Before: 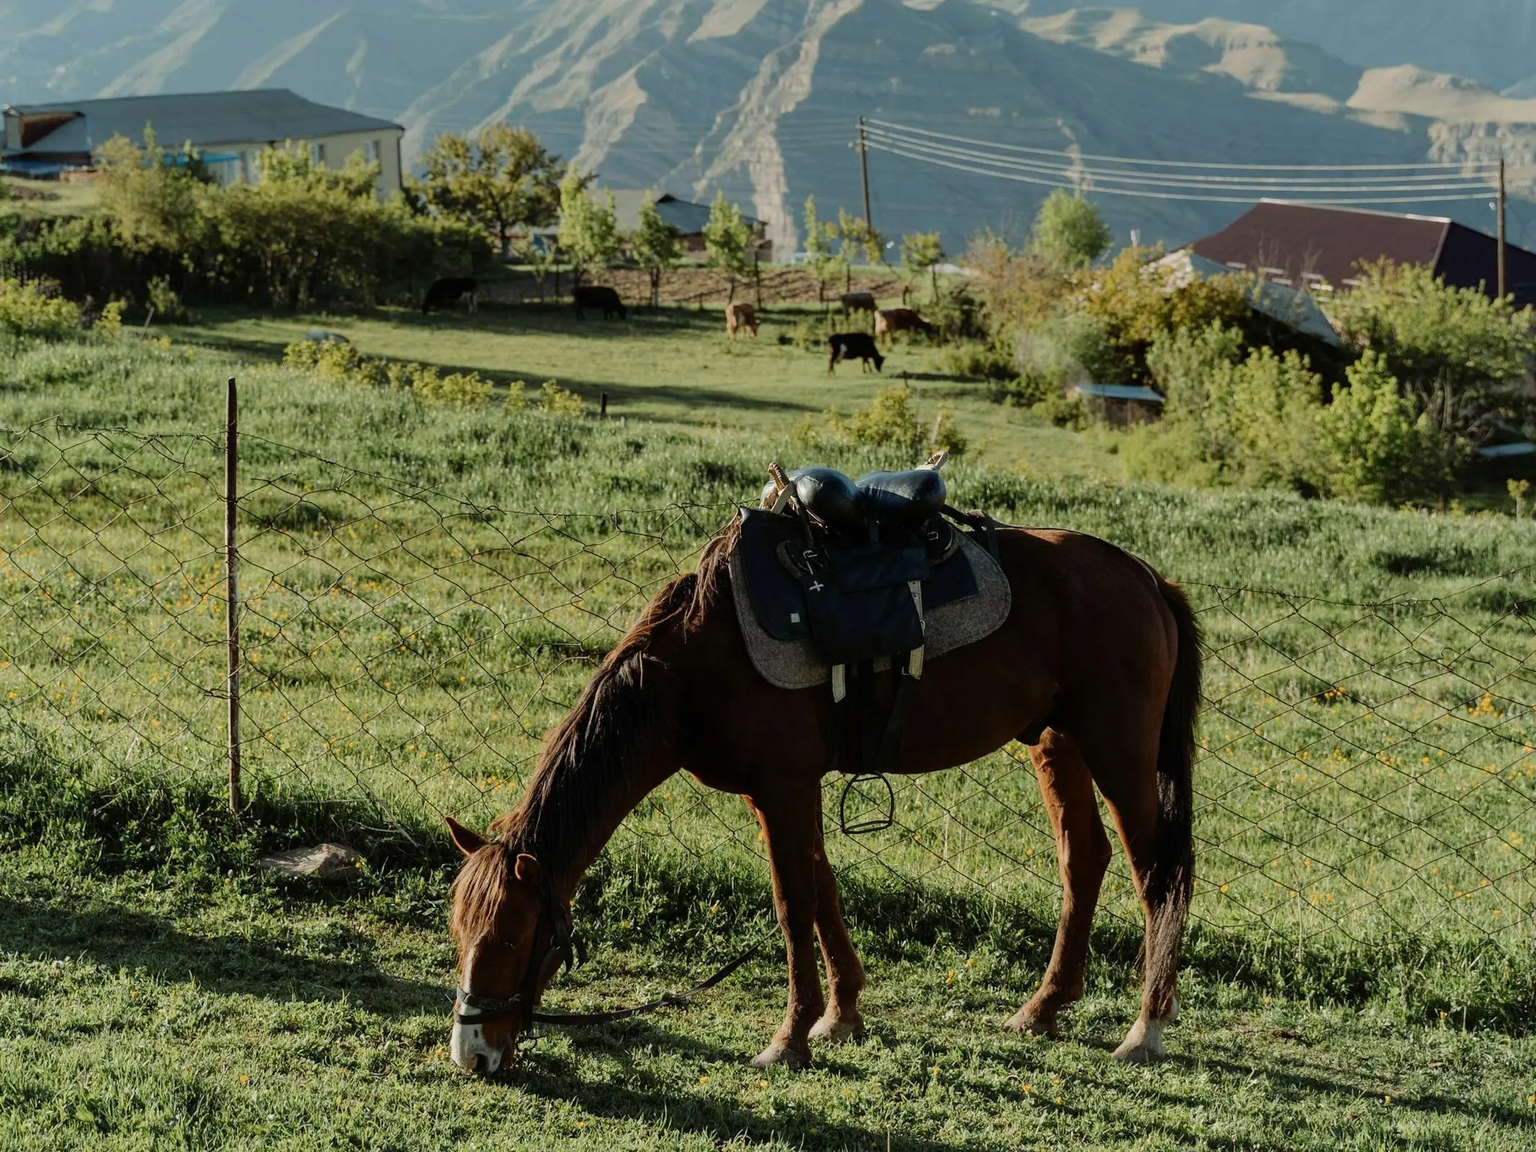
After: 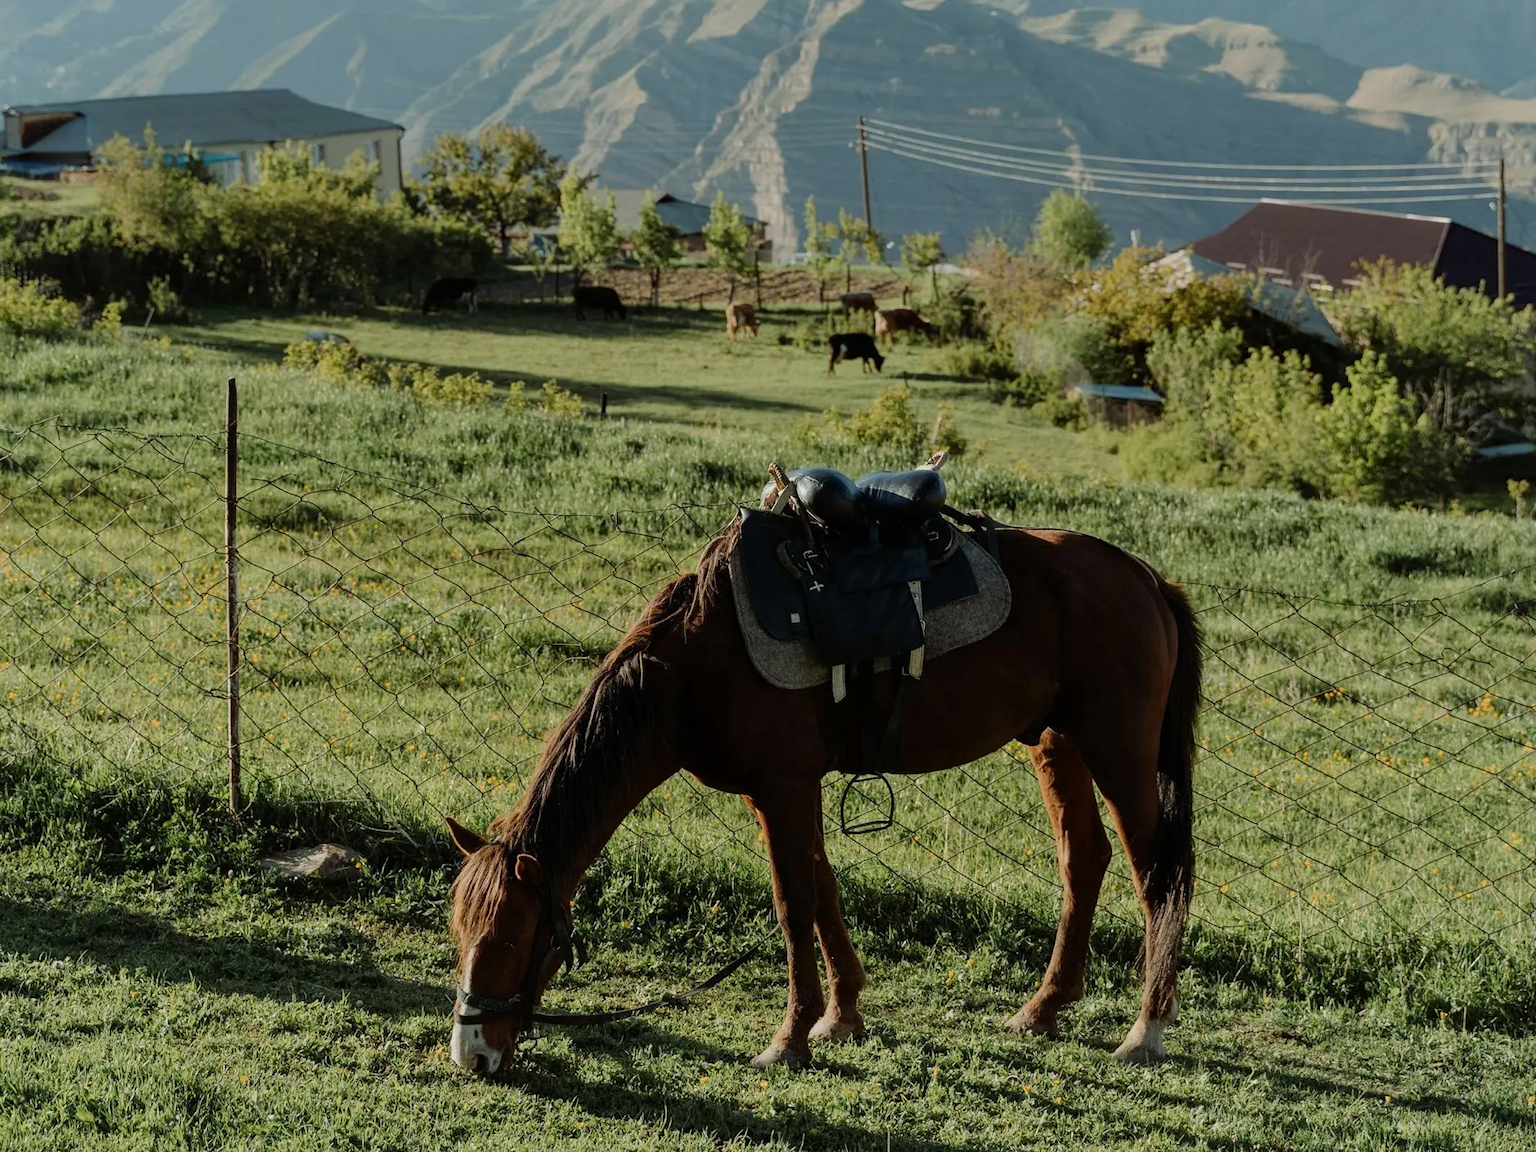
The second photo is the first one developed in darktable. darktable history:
exposure: exposure -0.144 EV, compensate exposure bias true, compensate highlight preservation false
